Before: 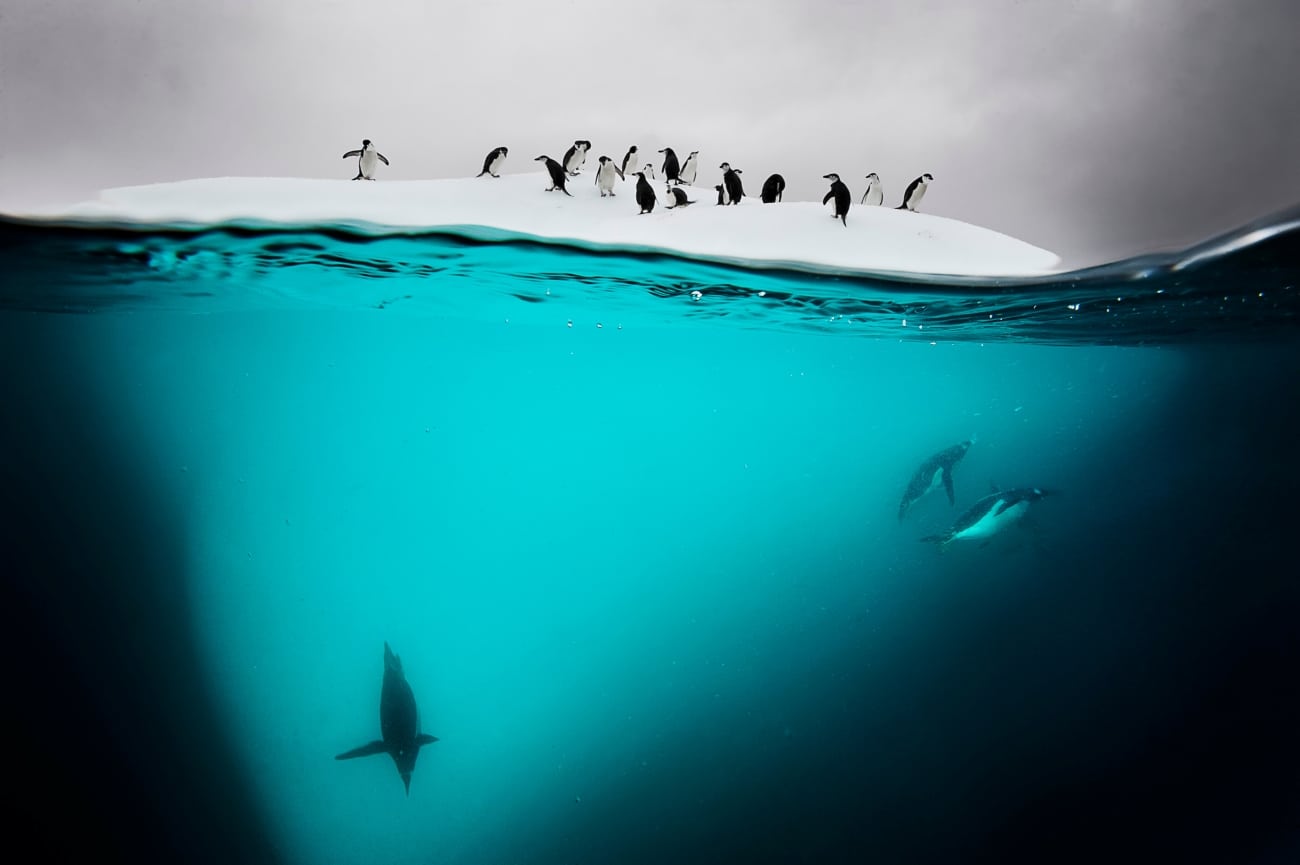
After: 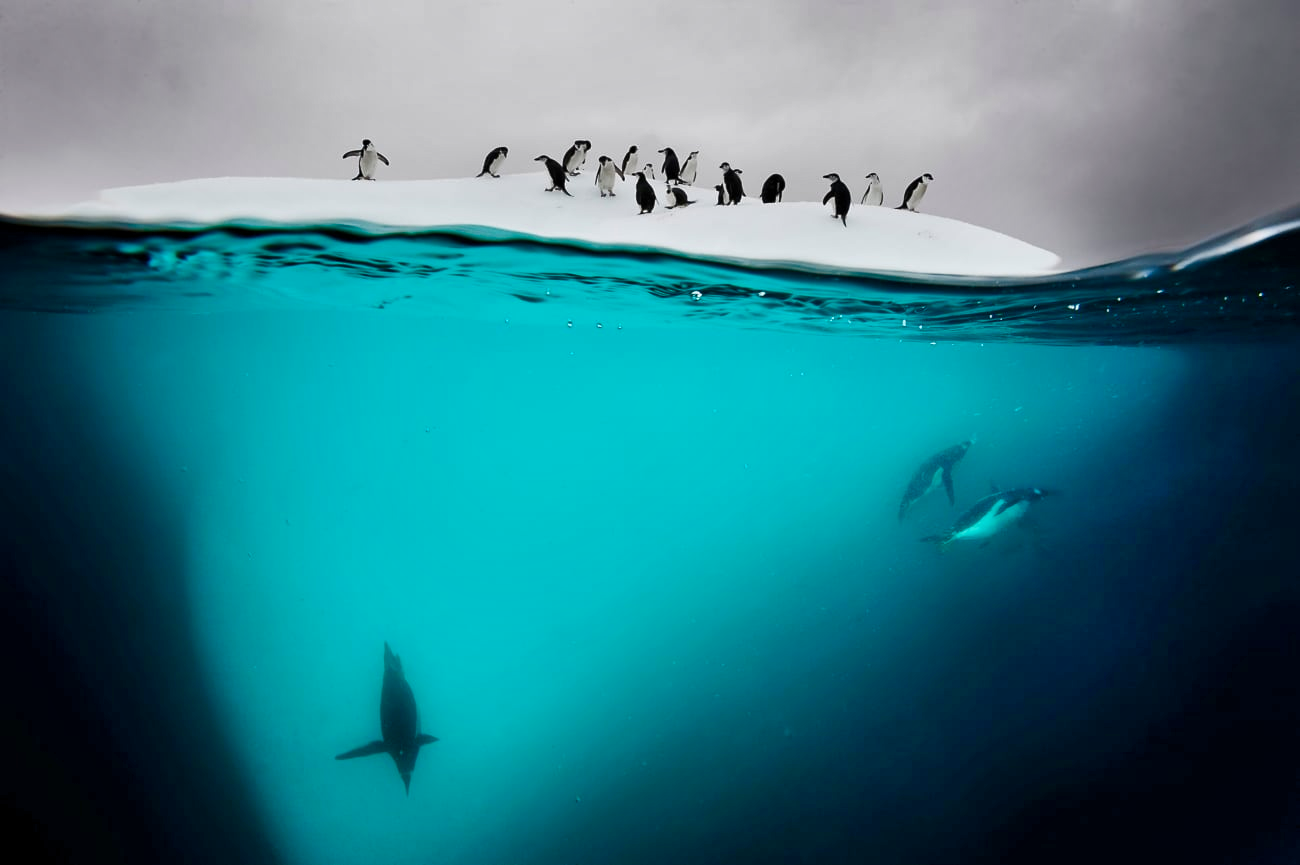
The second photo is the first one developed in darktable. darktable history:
color balance rgb: perceptual saturation grading › global saturation 20%, perceptual saturation grading › highlights -25%, perceptual saturation grading › shadows 50%
rotate and perspective: automatic cropping off
shadows and highlights: soften with gaussian
